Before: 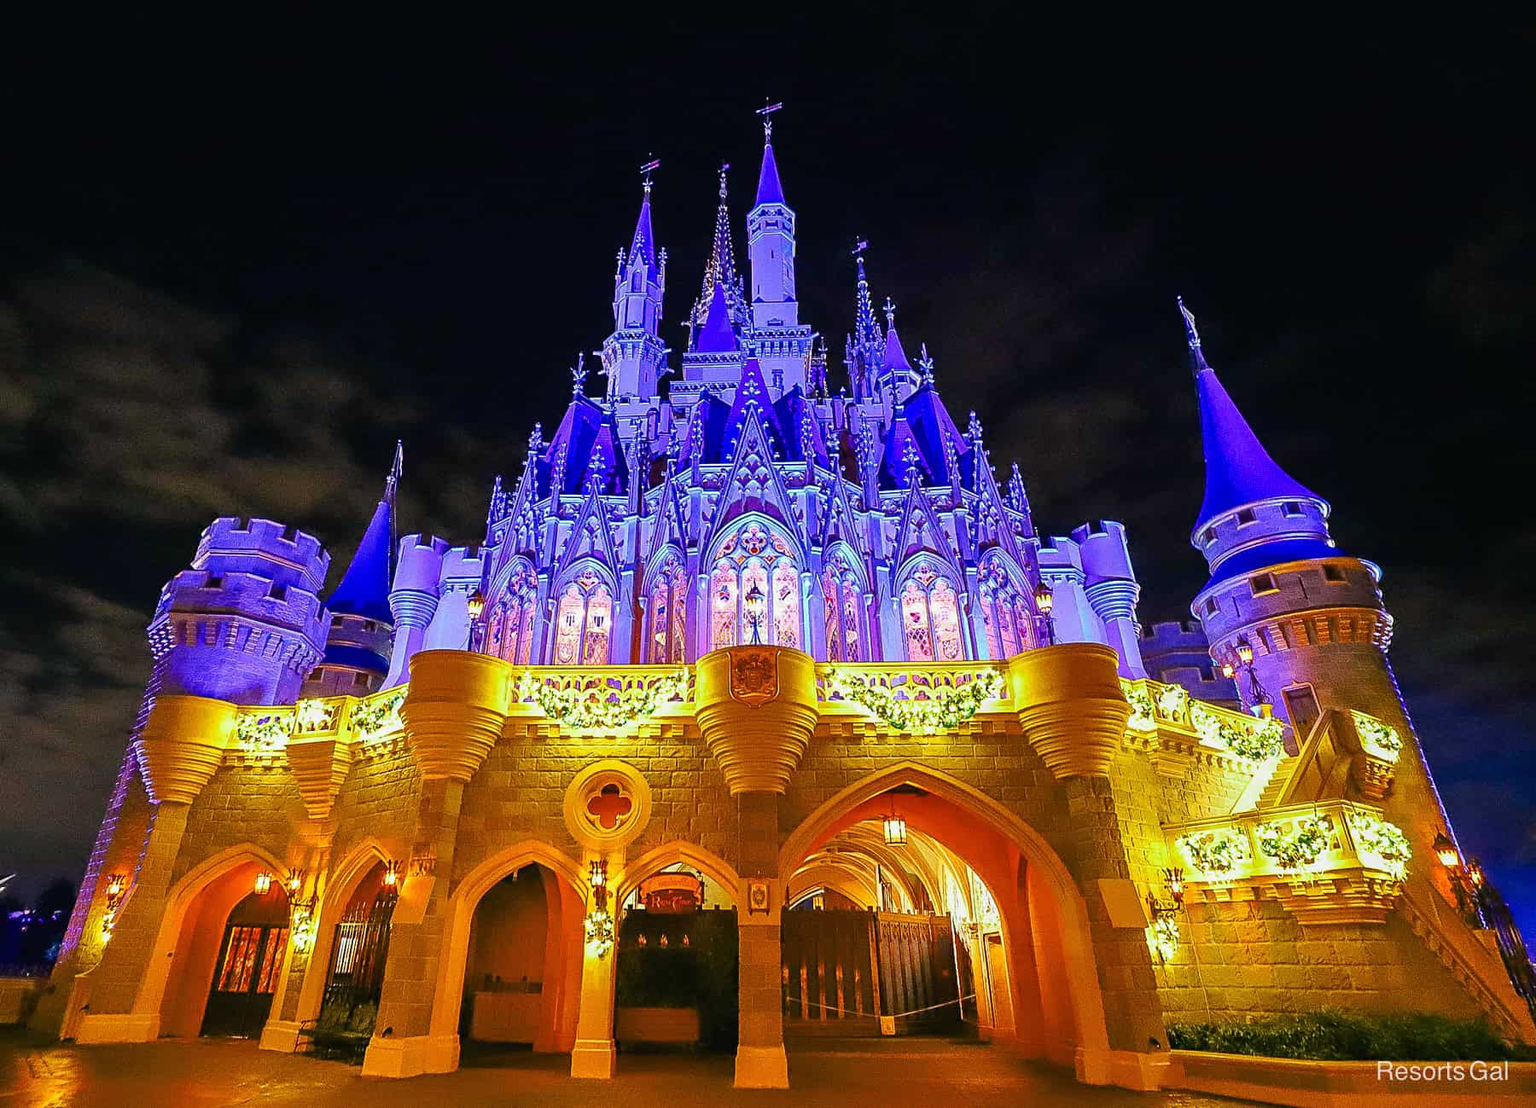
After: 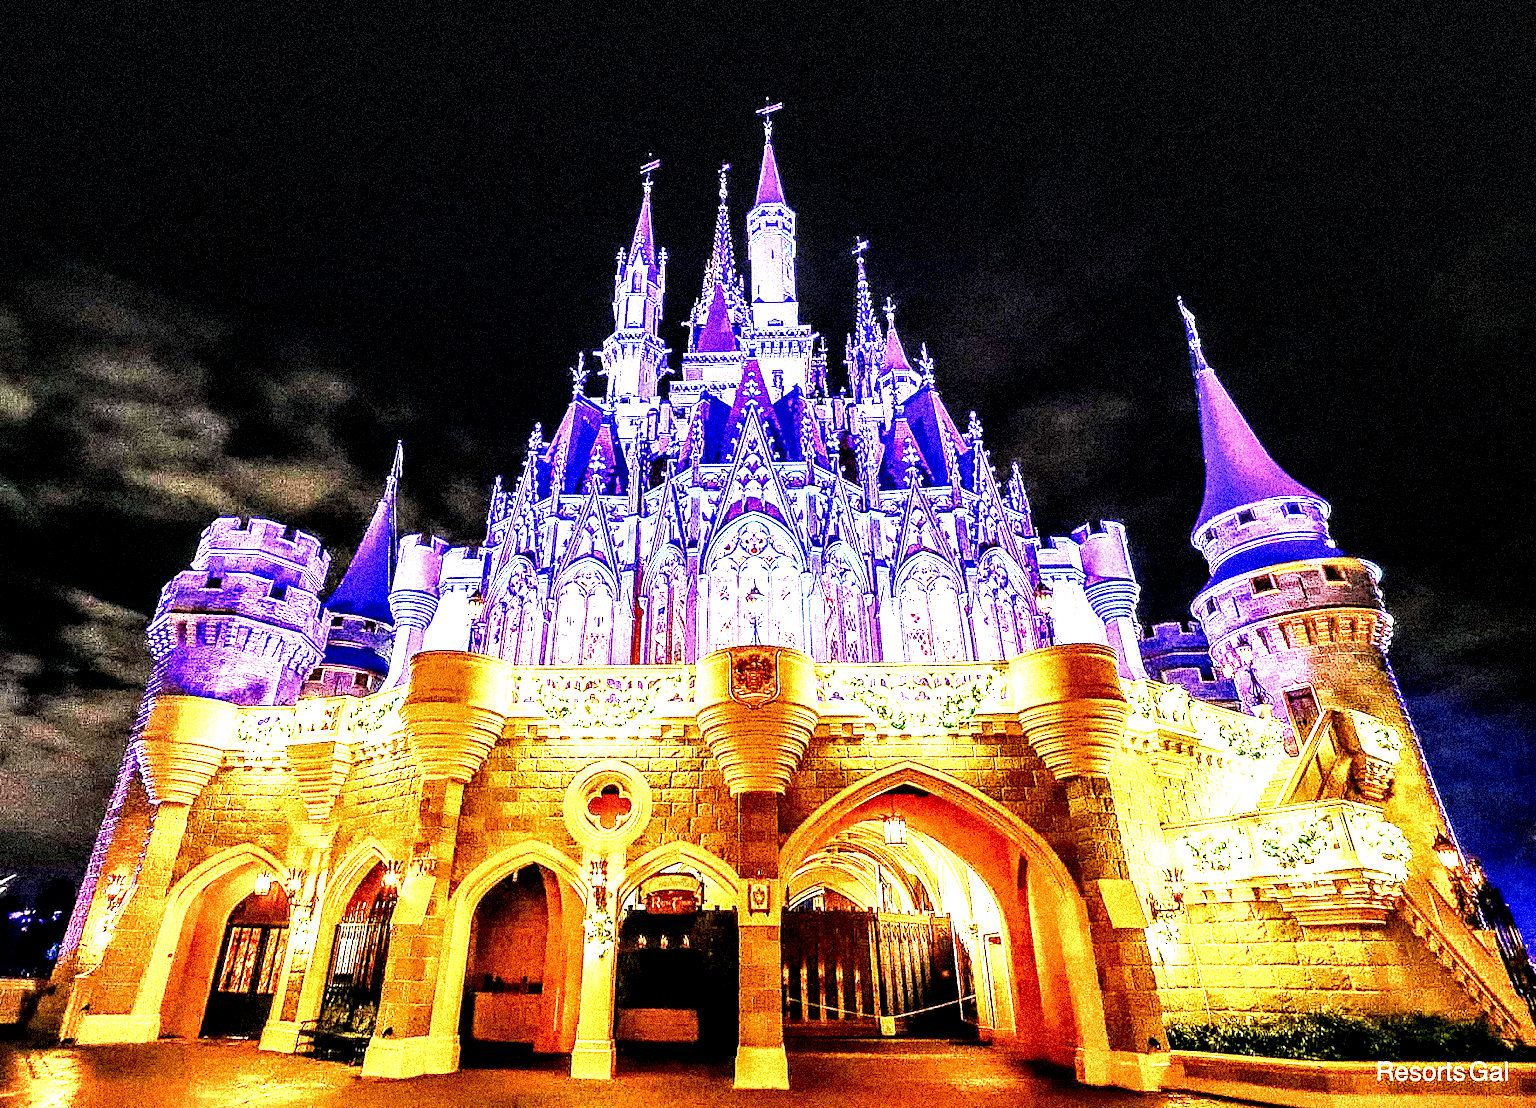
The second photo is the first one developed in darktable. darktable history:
exposure: black level correction -0.001, exposure 0.08 EV, compensate highlight preservation false
grain: coarseness 3.75 ISO, strength 100%, mid-tones bias 0%
local contrast: highlights 115%, shadows 42%, detail 293%
base curve: curves: ch0 [(0, 0.003) (0.001, 0.002) (0.006, 0.004) (0.02, 0.022) (0.048, 0.086) (0.094, 0.234) (0.162, 0.431) (0.258, 0.629) (0.385, 0.8) (0.548, 0.918) (0.751, 0.988) (1, 1)], preserve colors none
